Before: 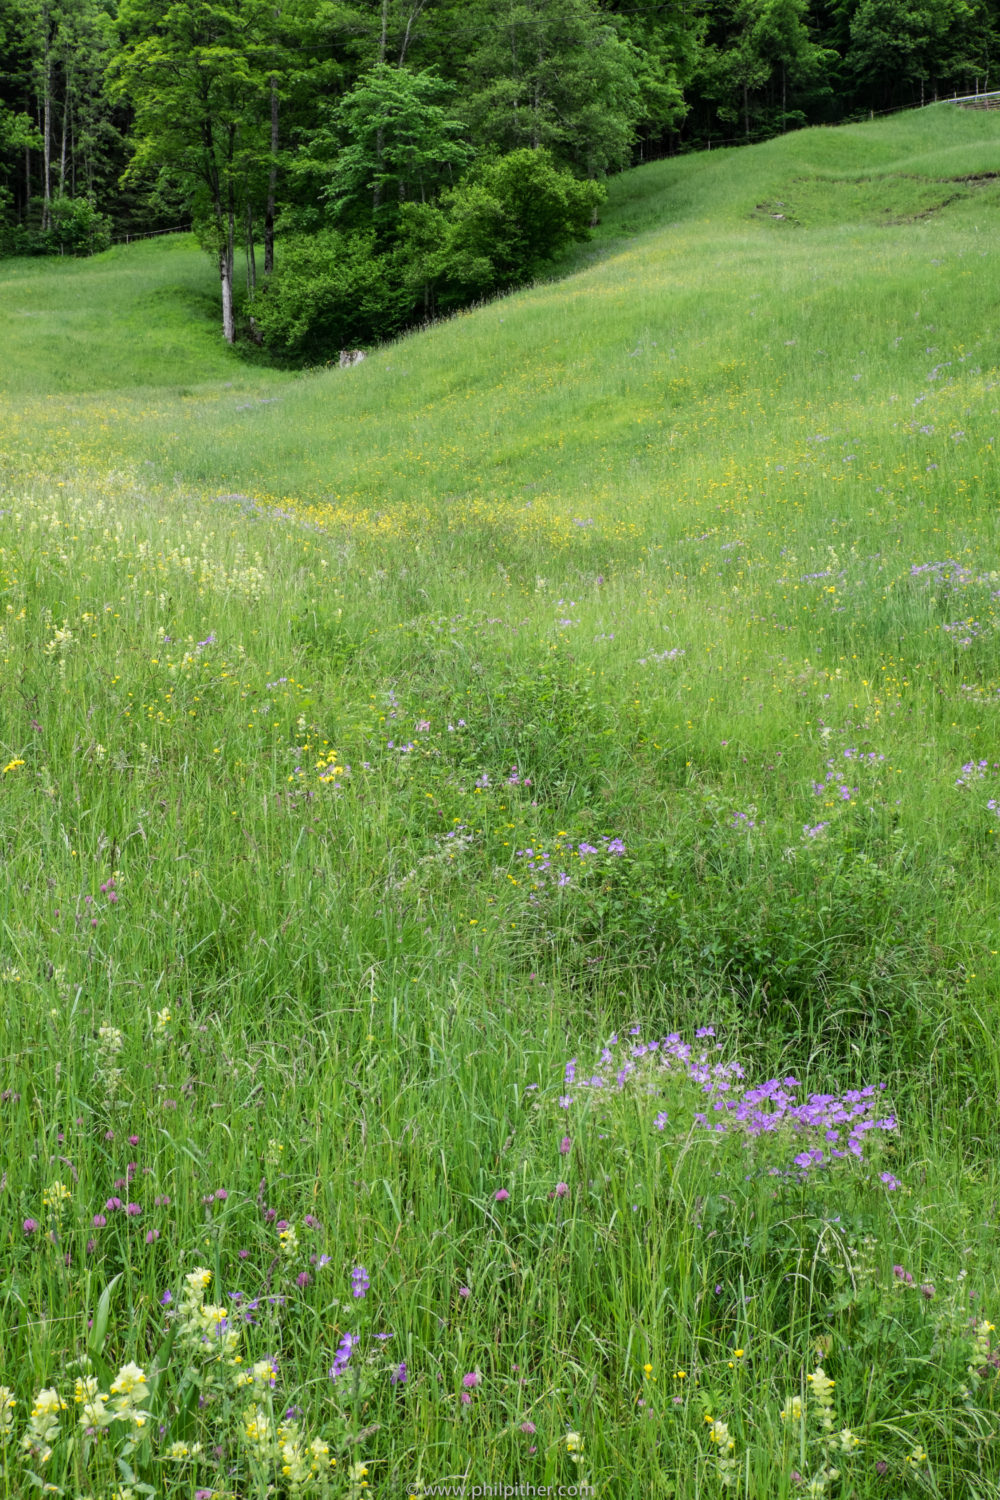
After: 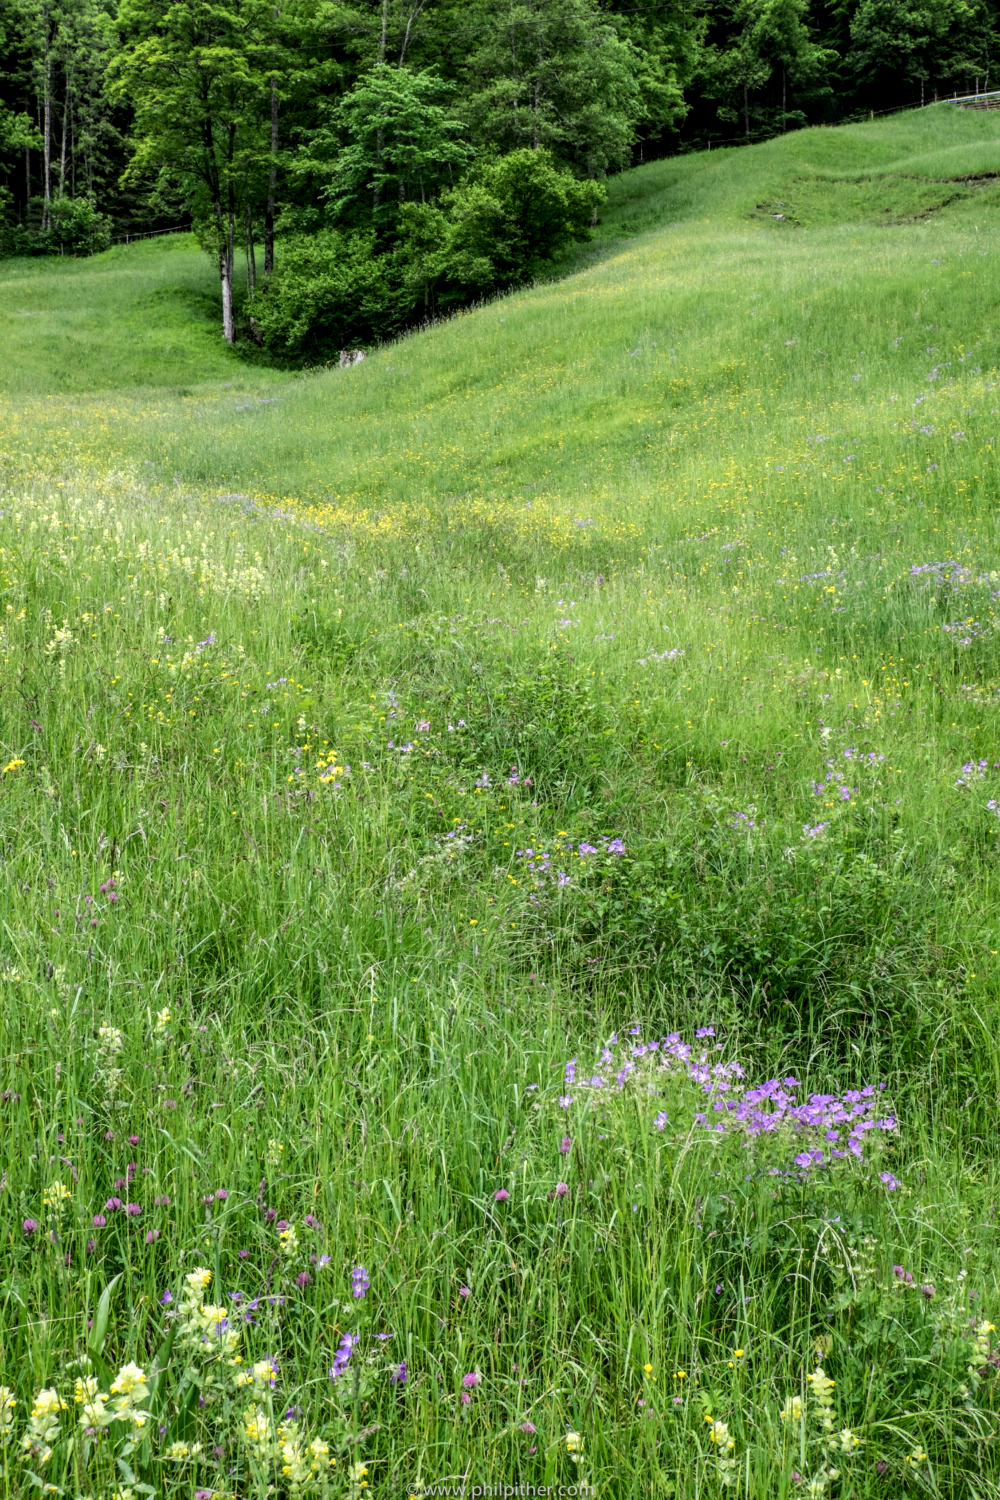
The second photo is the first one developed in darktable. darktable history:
local contrast: detail 140%
contrast brightness saturation: contrast 0.08, saturation 0.02
